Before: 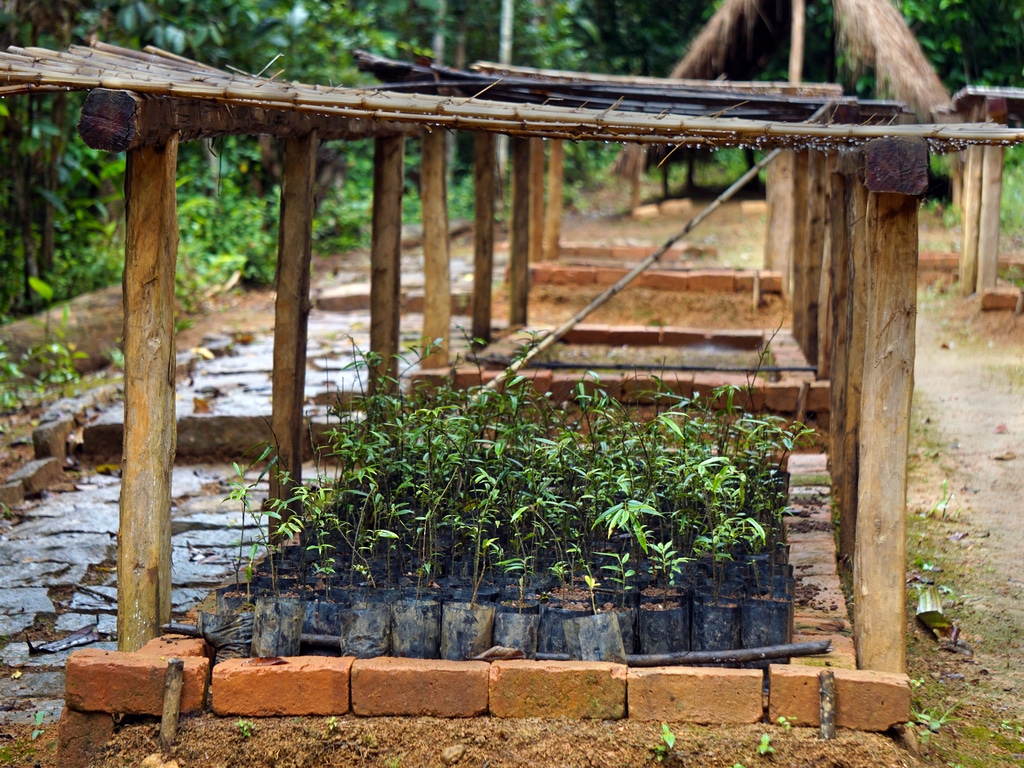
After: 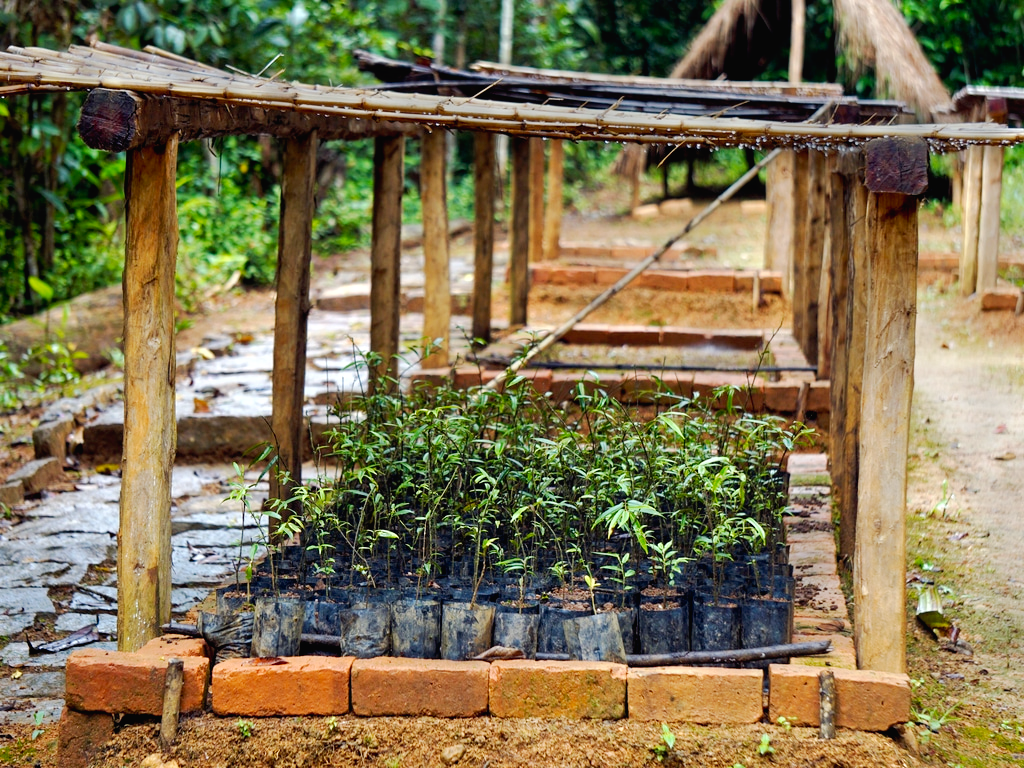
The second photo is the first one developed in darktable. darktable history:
exposure: exposure 0.29 EV, compensate exposure bias true, compensate highlight preservation false
shadows and highlights: shadows 25.68, white point adjustment -3.02, highlights -30.22
tone curve: curves: ch0 [(0, 0.013) (0.054, 0.018) (0.205, 0.191) (0.289, 0.292) (0.39, 0.424) (0.493, 0.551) (0.666, 0.743) (0.795, 0.841) (1, 0.998)]; ch1 [(0, 0) (0.385, 0.343) (0.439, 0.415) (0.494, 0.495) (0.501, 0.501) (0.51, 0.509) (0.548, 0.554) (0.586, 0.614) (0.66, 0.706) (0.783, 0.804) (1, 1)]; ch2 [(0, 0) (0.304, 0.31) (0.403, 0.399) (0.441, 0.428) (0.47, 0.469) (0.498, 0.496) (0.524, 0.538) (0.566, 0.579) (0.633, 0.665) (0.7, 0.711) (1, 1)], preserve colors none
